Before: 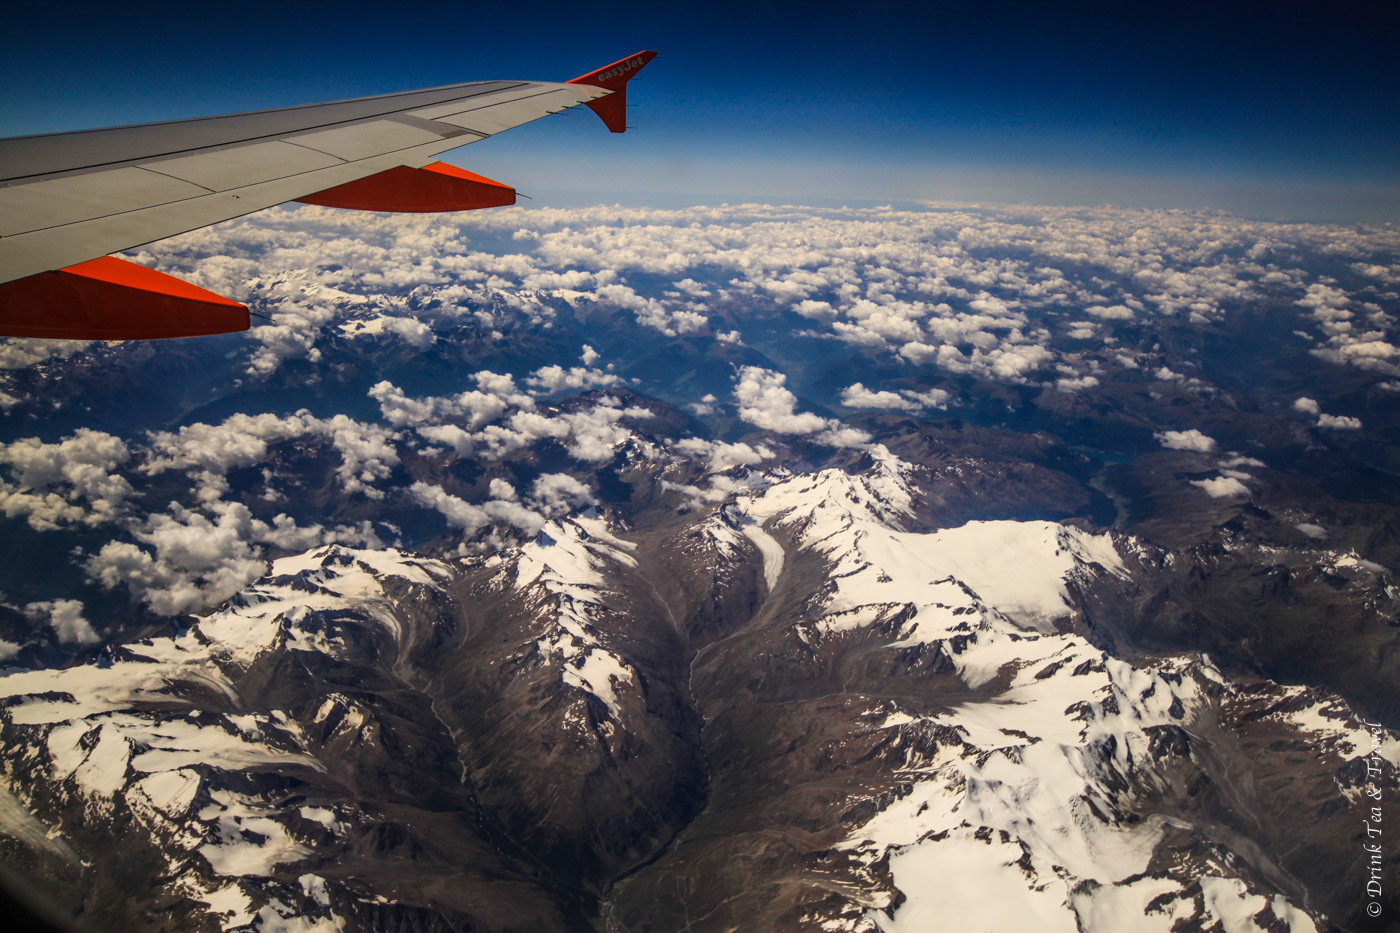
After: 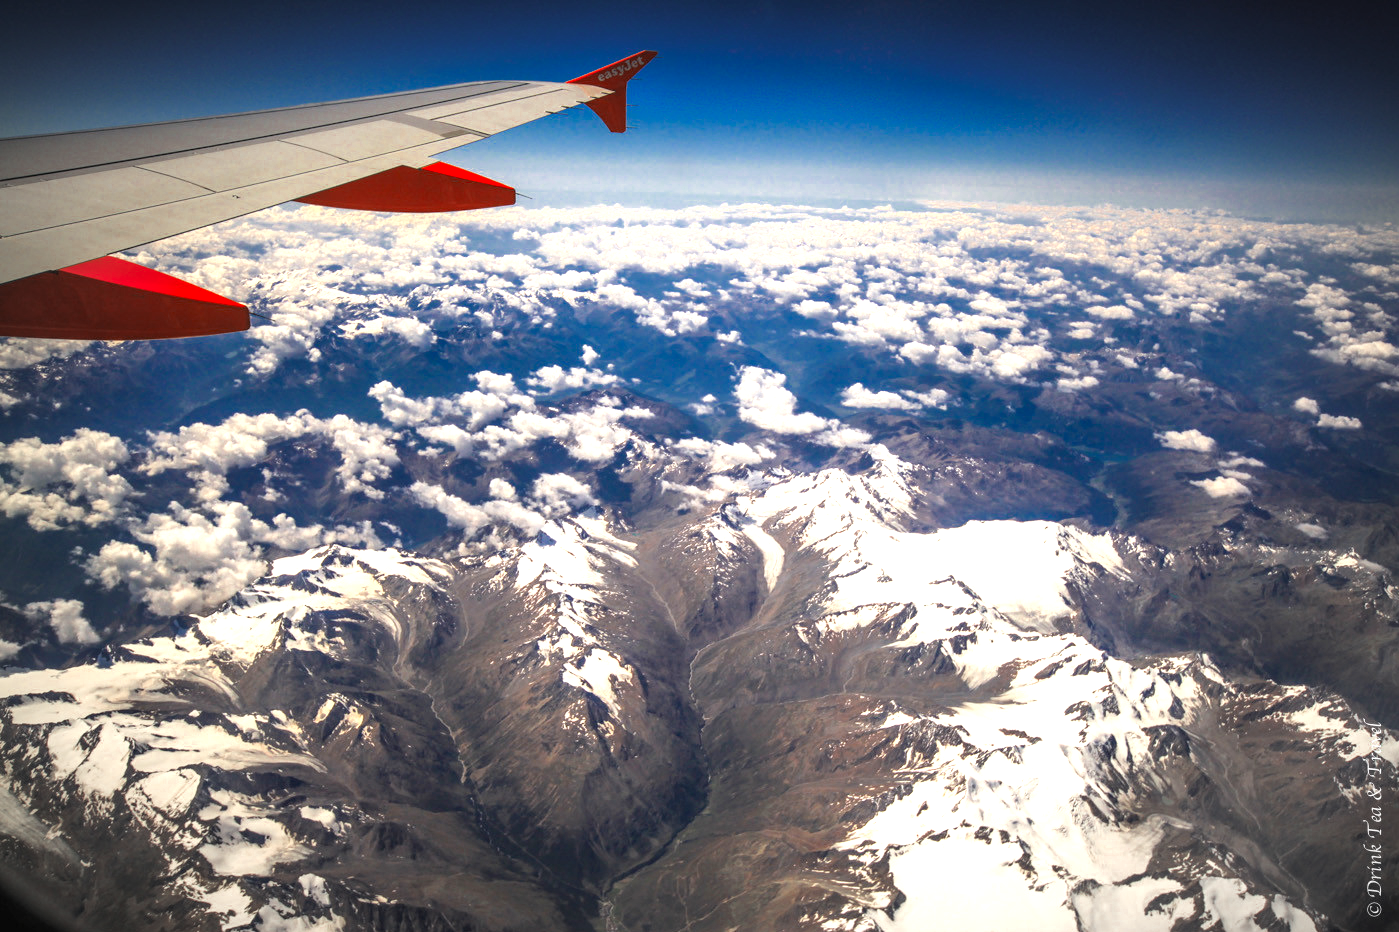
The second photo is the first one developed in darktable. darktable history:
contrast brightness saturation: brightness 0.089, saturation 0.195
exposure: black level correction 0, exposure 1.199 EV, compensate highlight preservation false
crop: left 0.038%
color zones: curves: ch0 [(0, 0.5) (0.125, 0.4) (0.25, 0.5) (0.375, 0.4) (0.5, 0.4) (0.625, 0.35) (0.75, 0.35) (0.875, 0.5)]; ch1 [(0, 0.35) (0.125, 0.45) (0.25, 0.35) (0.375, 0.35) (0.5, 0.35) (0.625, 0.35) (0.75, 0.45) (0.875, 0.35)]; ch2 [(0, 0.6) (0.125, 0.5) (0.25, 0.5) (0.375, 0.6) (0.5, 0.6) (0.625, 0.5) (0.75, 0.5) (0.875, 0.5)]
vignetting: fall-off start 78.96%, width/height ratio 1.326
